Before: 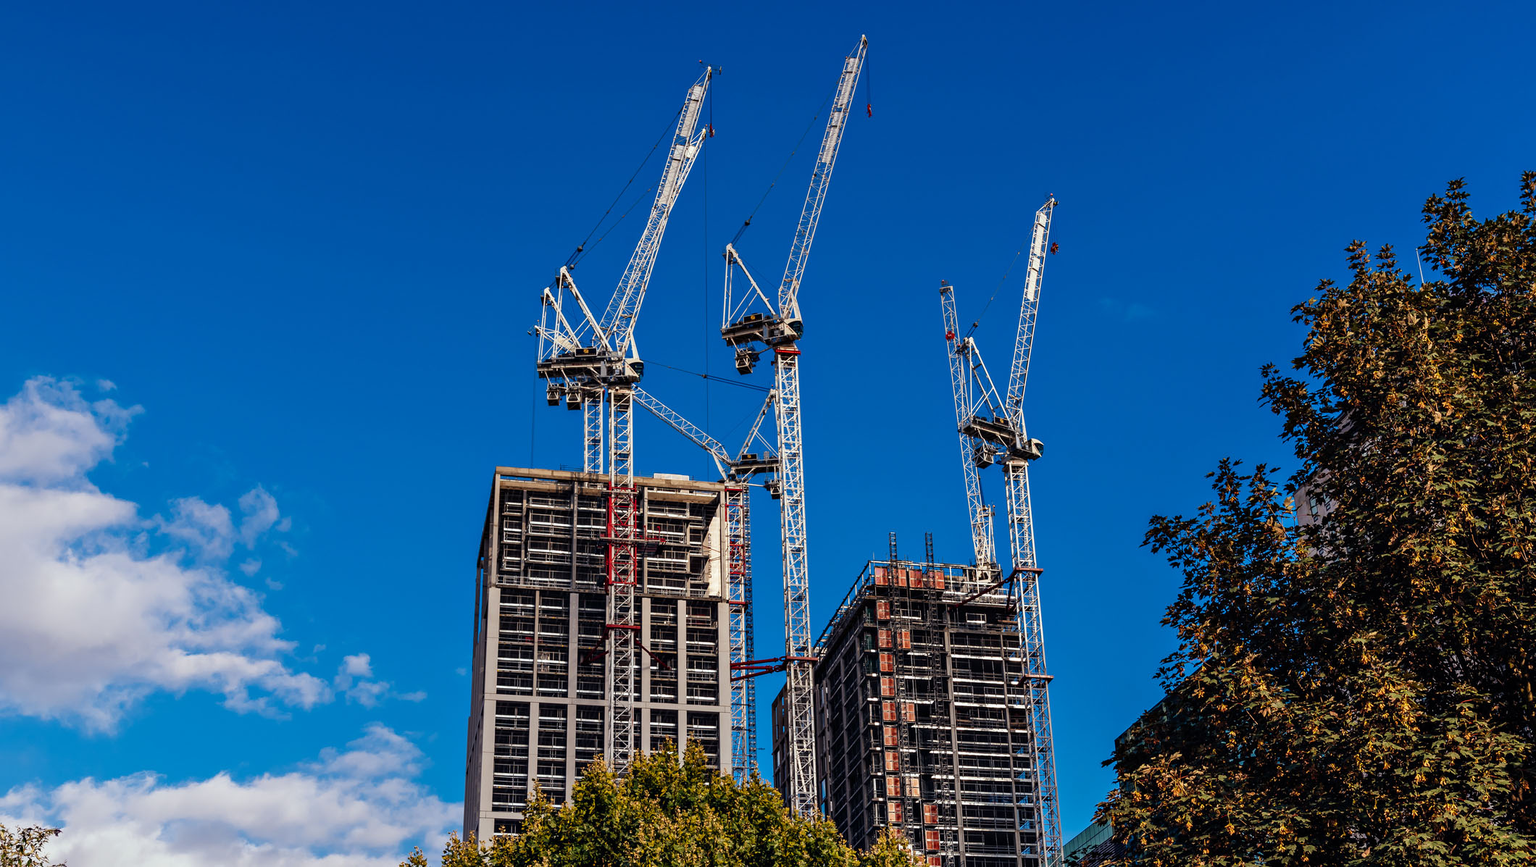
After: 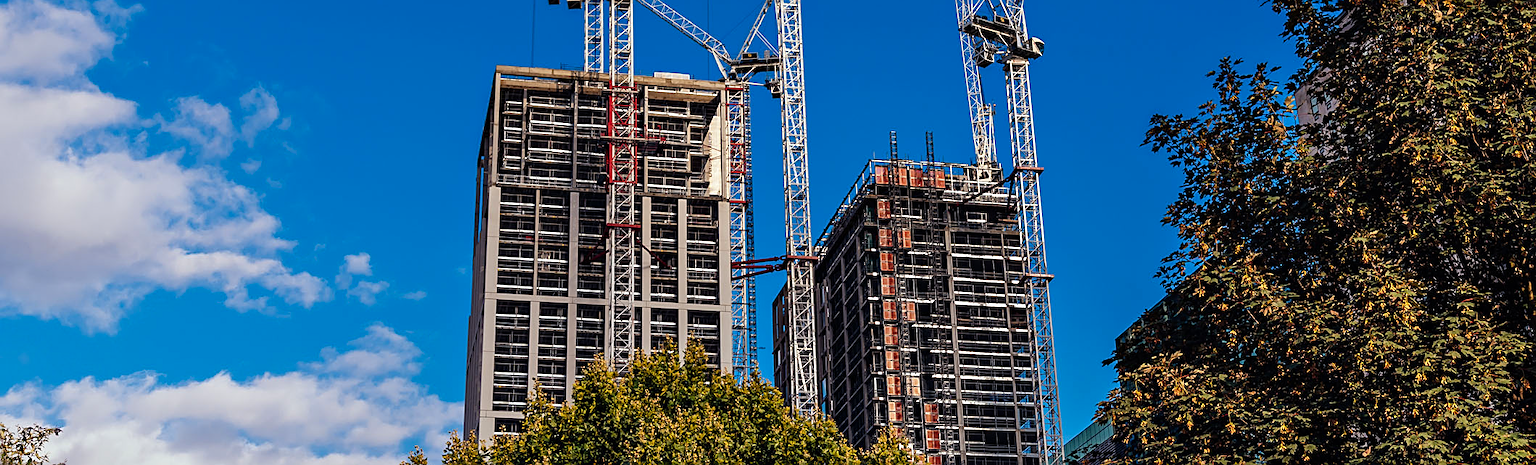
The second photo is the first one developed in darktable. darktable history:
exposure: exposure -0.001 EV, compensate exposure bias true, compensate highlight preservation false
color balance rgb: perceptual saturation grading › global saturation 0.143%, global vibrance 20%
sharpen: on, module defaults
crop and rotate: top 46.342%, right 0.017%
